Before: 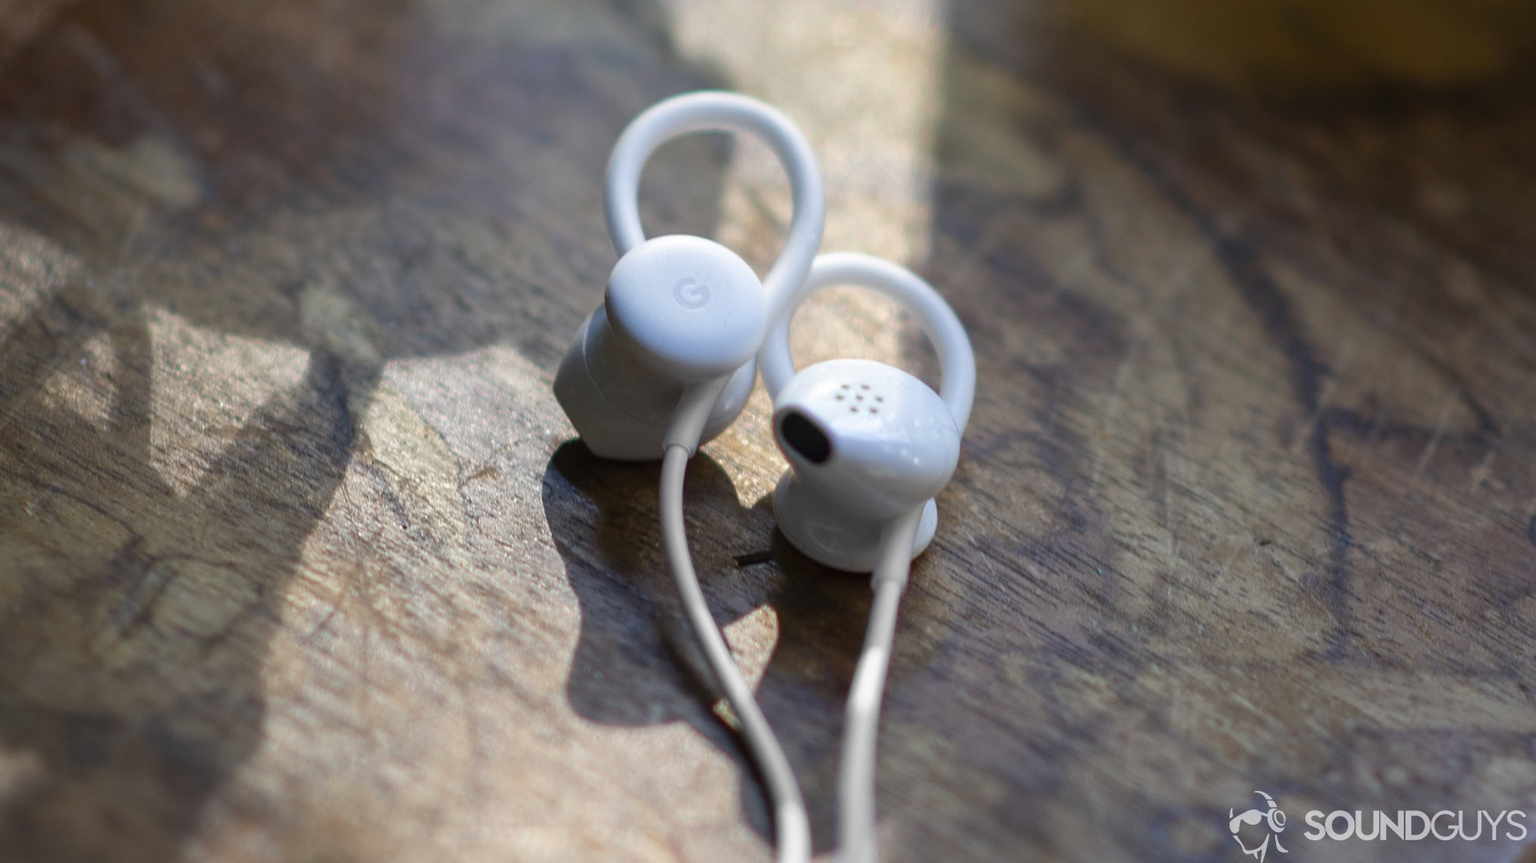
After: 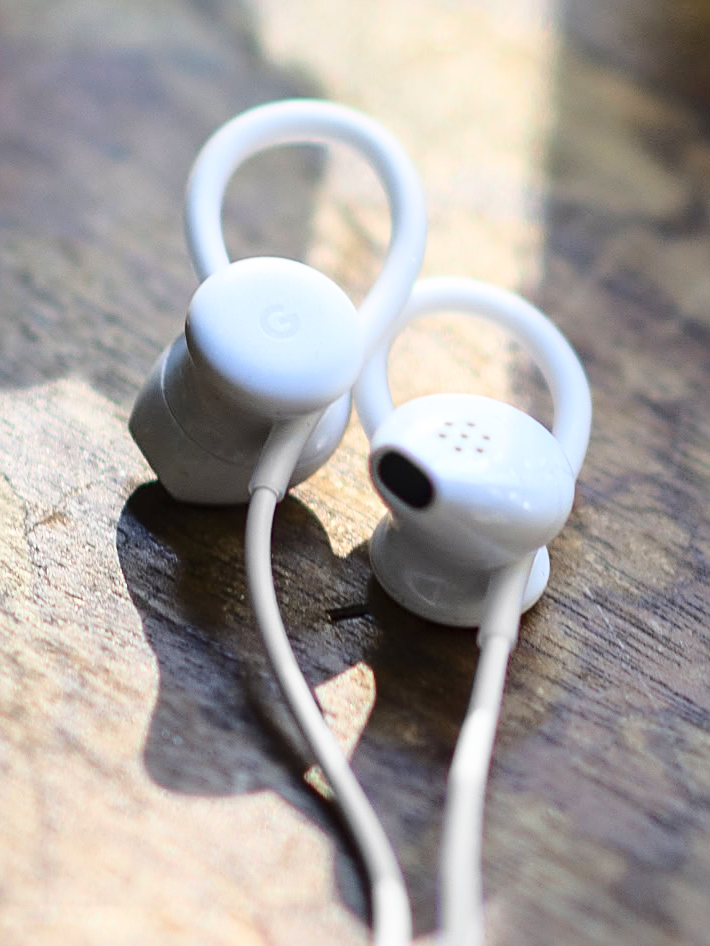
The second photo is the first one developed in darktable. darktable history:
crop: left 28.398%, right 29.417%
base curve: curves: ch0 [(0, 0) (0.028, 0.03) (0.121, 0.232) (0.46, 0.748) (0.859, 0.968) (1, 1)]
sharpen: on, module defaults
